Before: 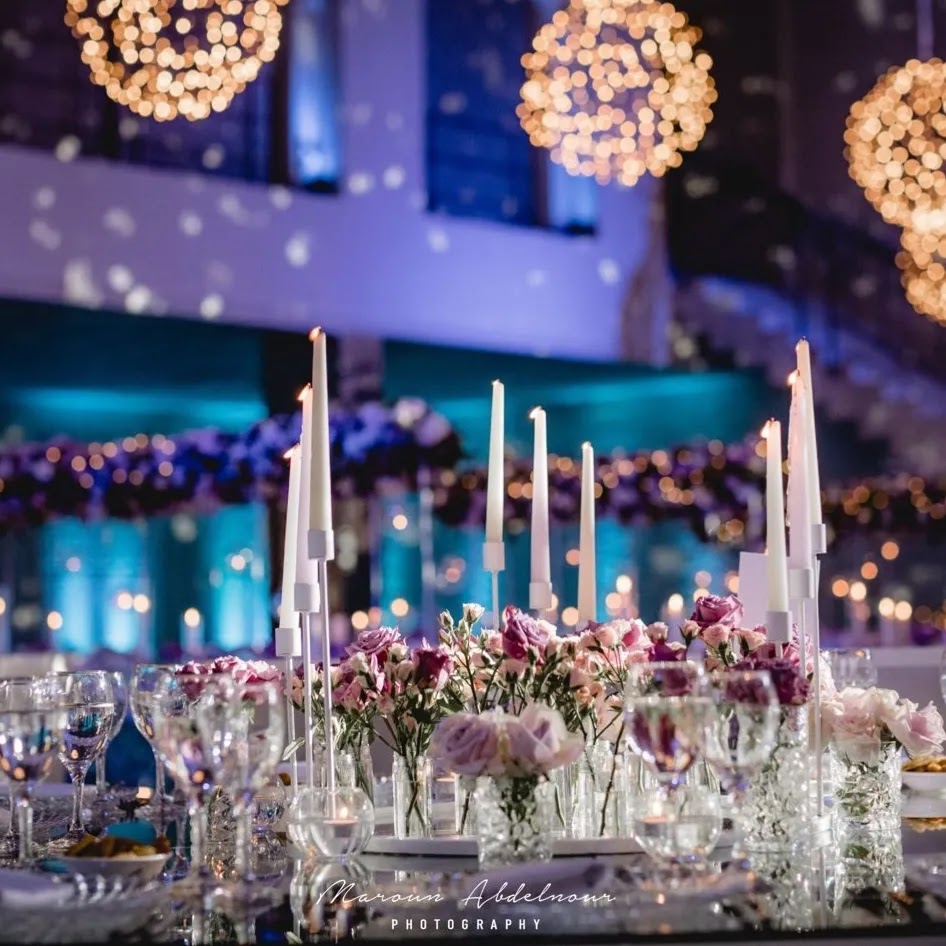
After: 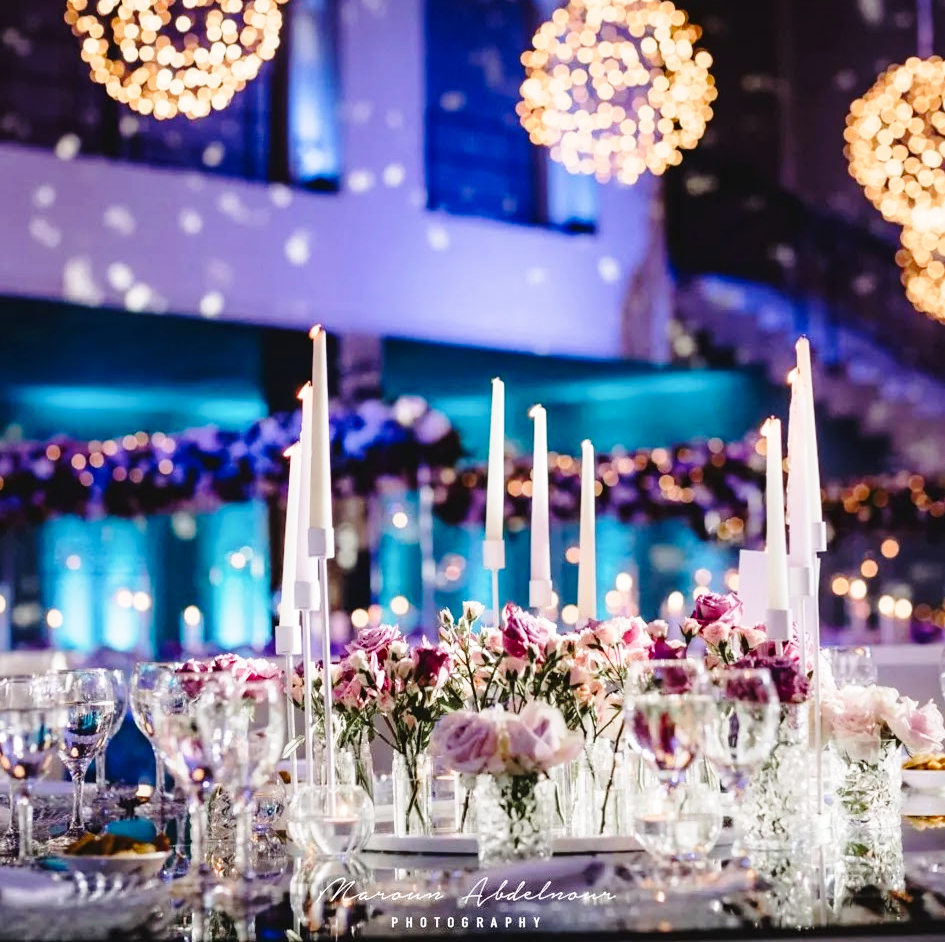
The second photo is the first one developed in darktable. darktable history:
crop: top 0.23%, bottom 0.19%
base curve: curves: ch0 [(0, 0) (0.028, 0.03) (0.121, 0.232) (0.46, 0.748) (0.859, 0.968) (1, 1)], preserve colors none
